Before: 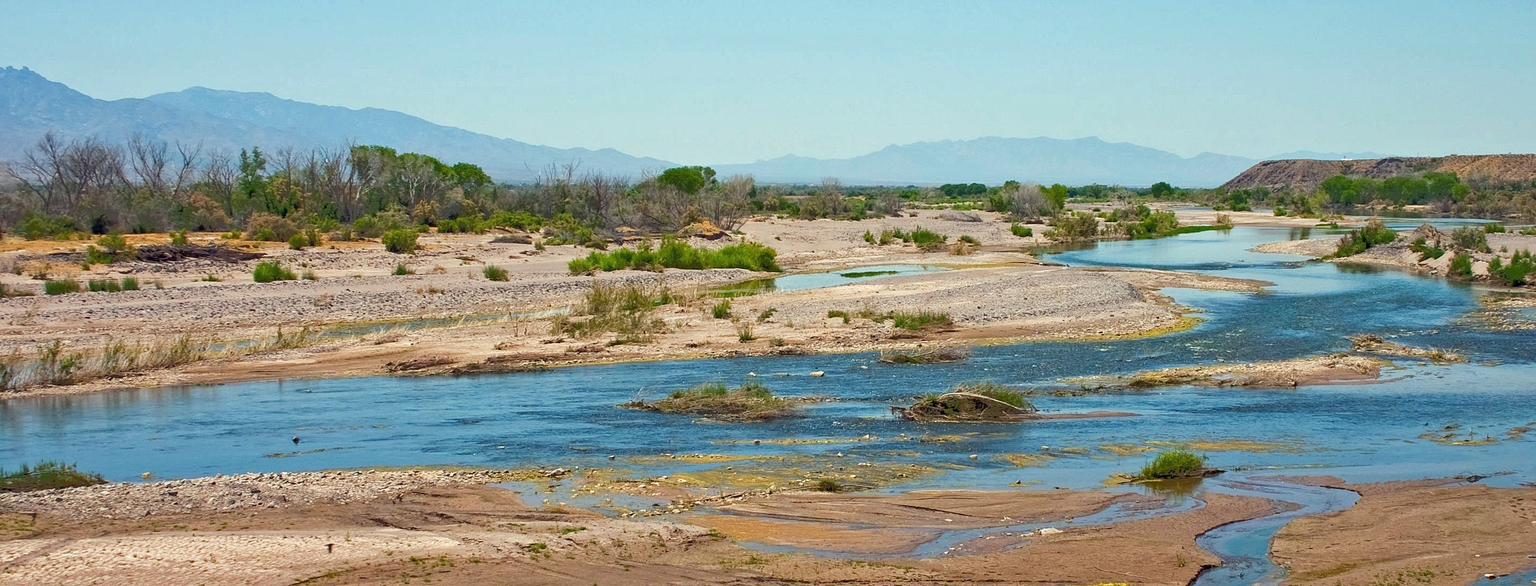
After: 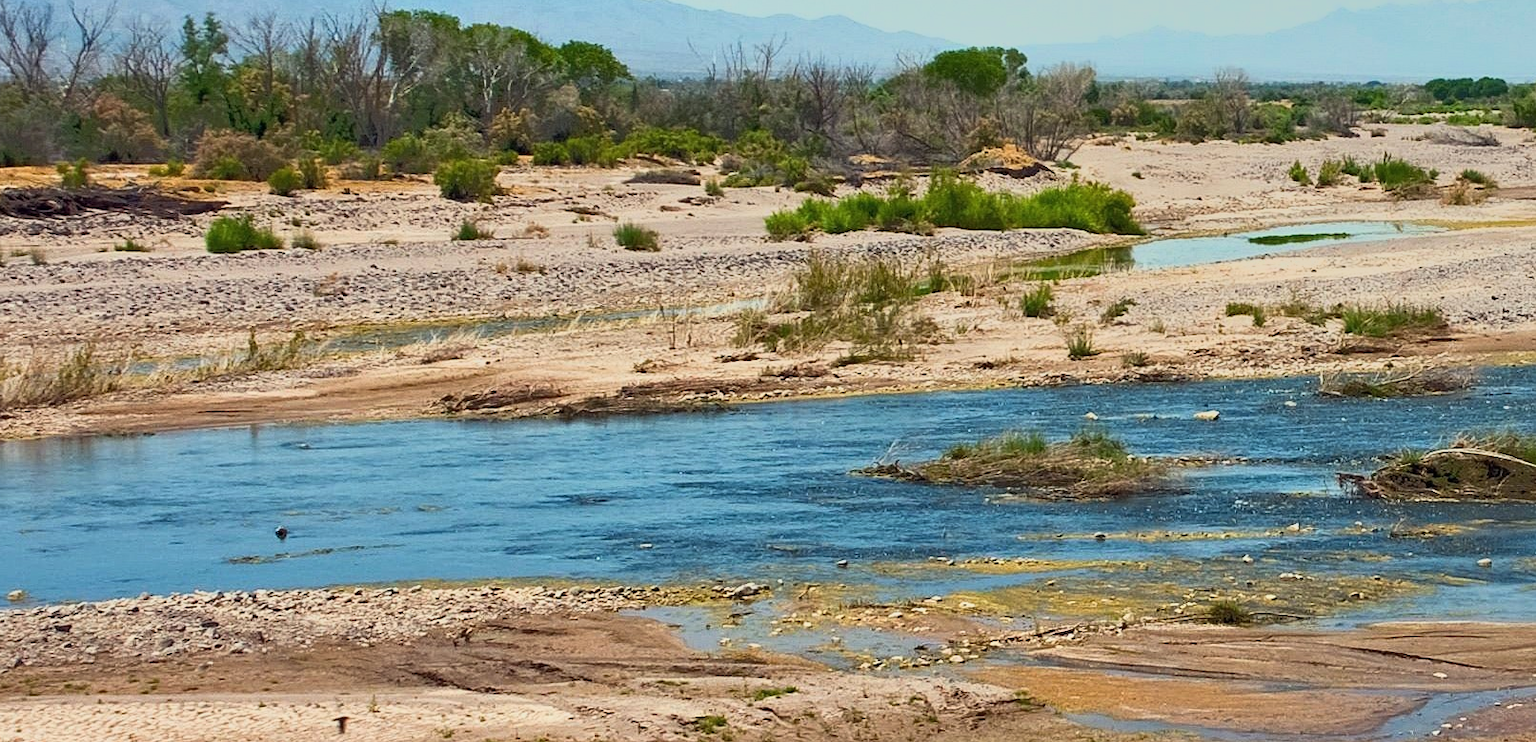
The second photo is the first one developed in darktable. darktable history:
crop: left 8.966%, top 23.852%, right 34.699%, bottom 4.703%
tone equalizer: -7 EV -0.63 EV, -6 EV 1 EV, -5 EV -0.45 EV, -4 EV 0.43 EV, -3 EV 0.41 EV, -2 EV 0.15 EV, -1 EV -0.15 EV, +0 EV -0.39 EV, smoothing diameter 25%, edges refinement/feathering 10, preserve details guided filter
